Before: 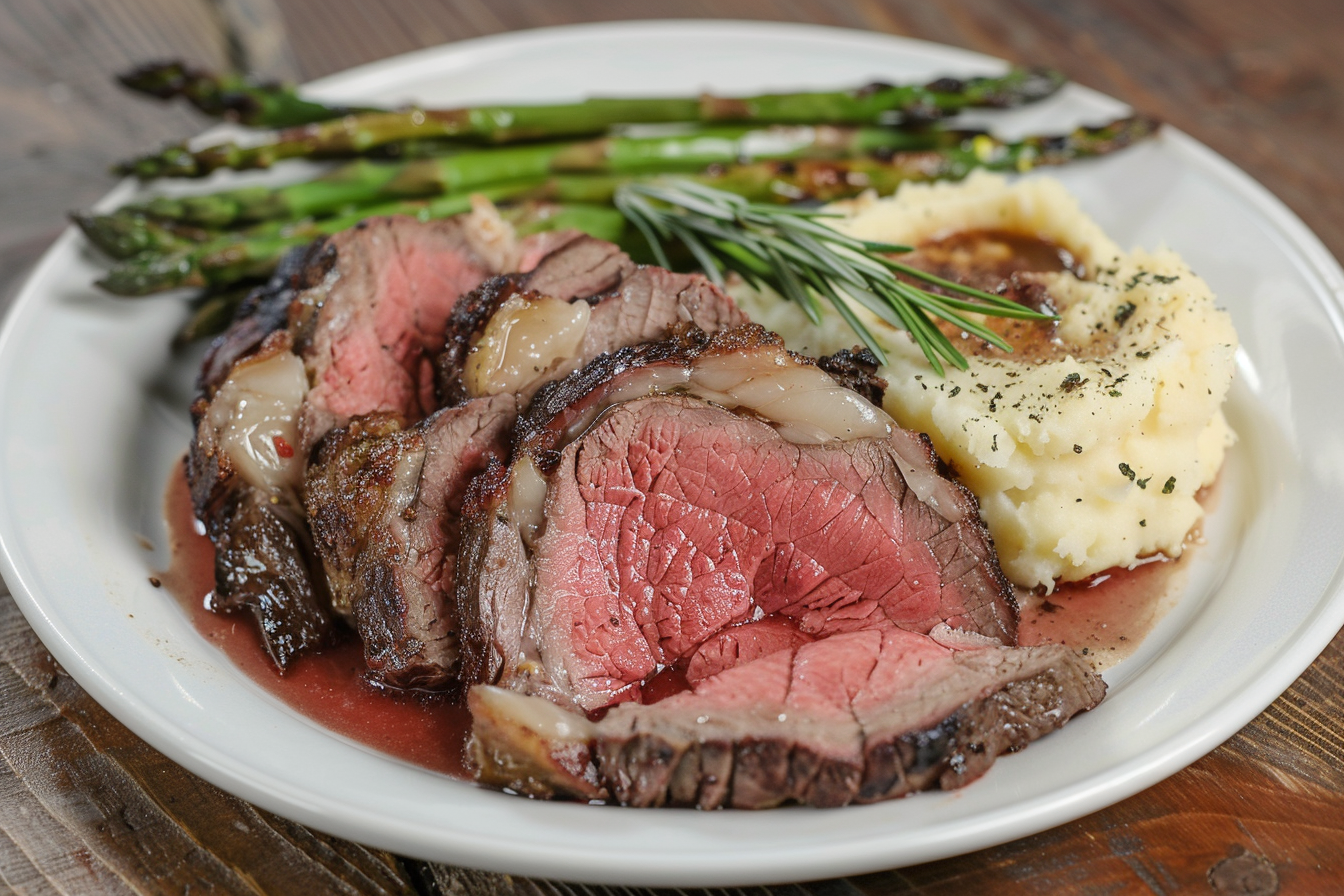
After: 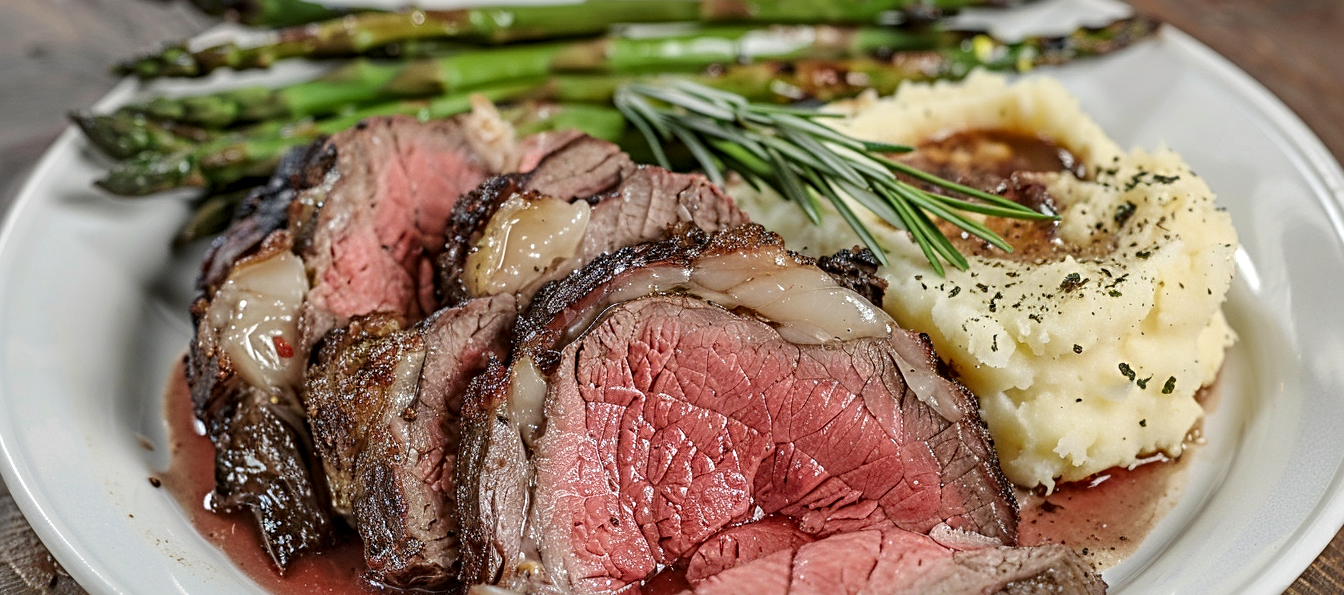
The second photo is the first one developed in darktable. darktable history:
local contrast: on, module defaults
crop: top 11.171%, bottom 22.42%
shadows and highlights: soften with gaussian
sharpen: radius 3.98
